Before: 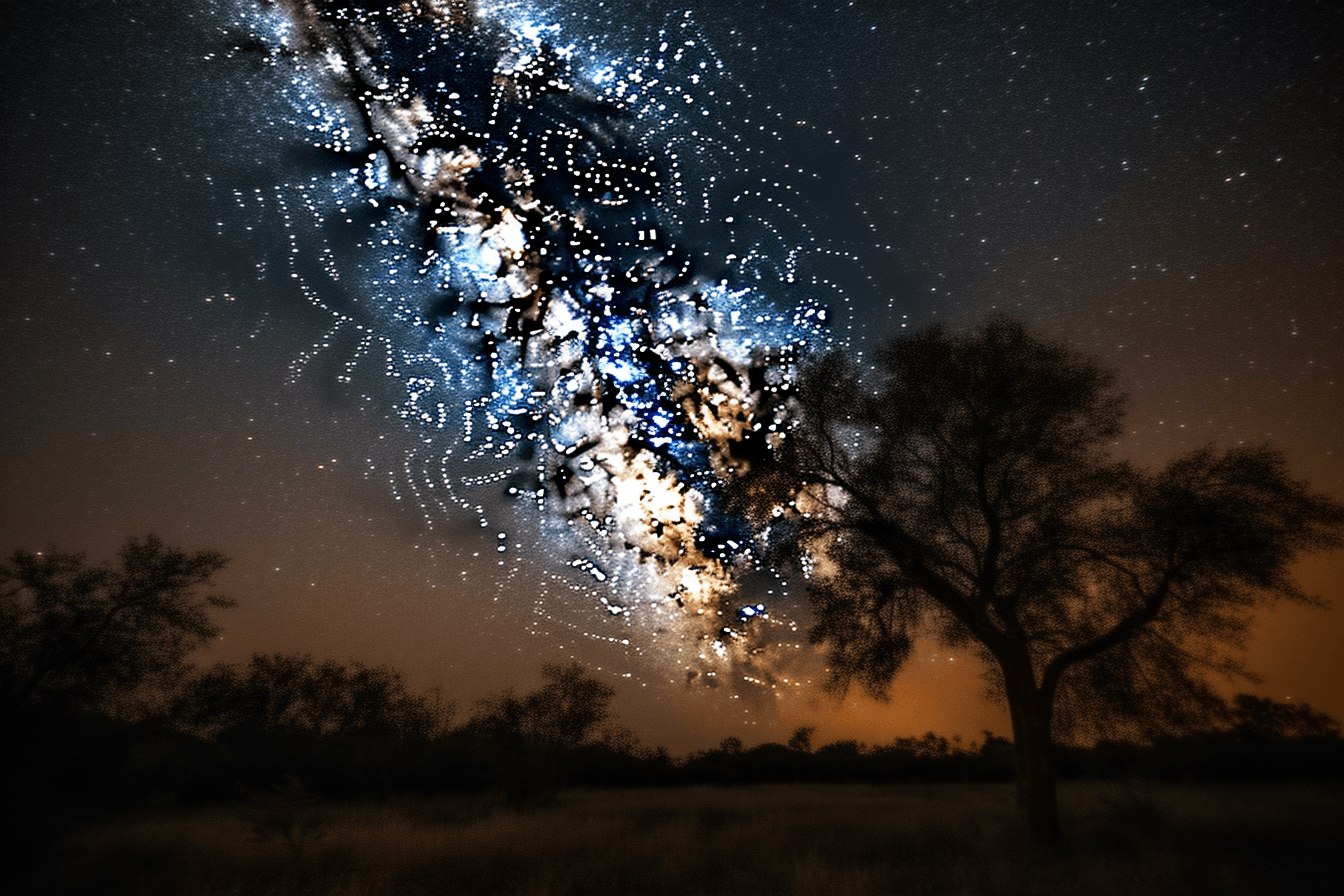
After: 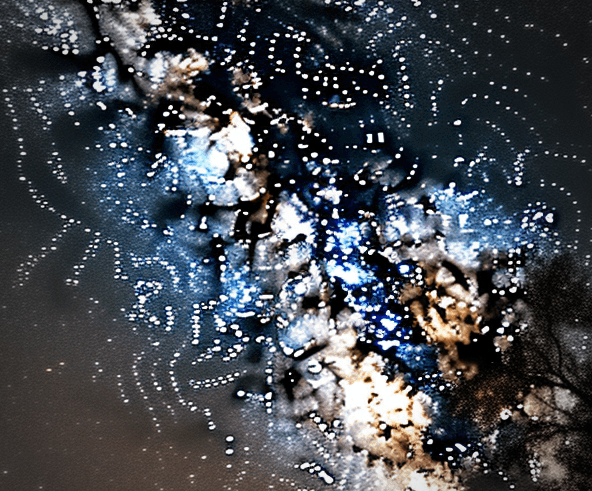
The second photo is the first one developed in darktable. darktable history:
crop: left 20.248%, top 10.86%, right 35.675%, bottom 34.321%
vignetting: fall-off start 67.15%, brightness -0.442, saturation -0.691, width/height ratio 1.011, unbound false
